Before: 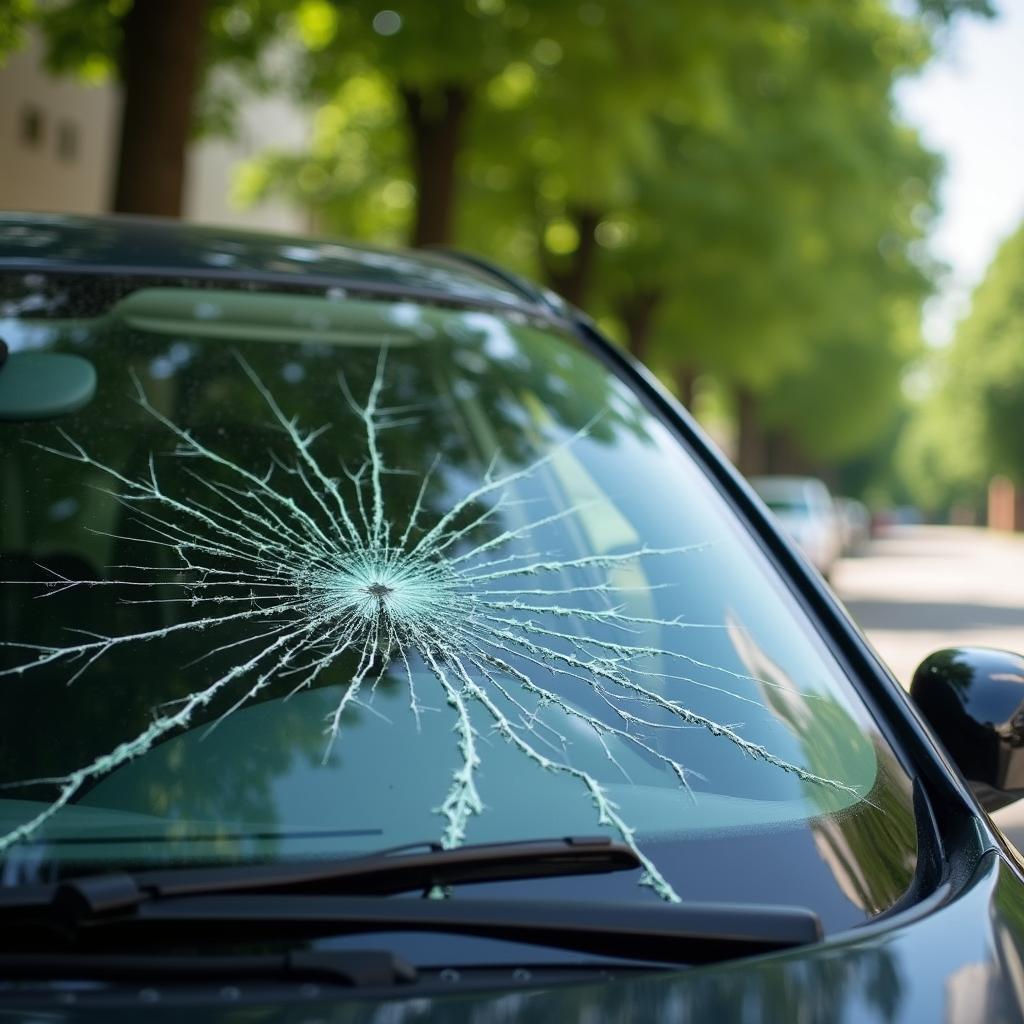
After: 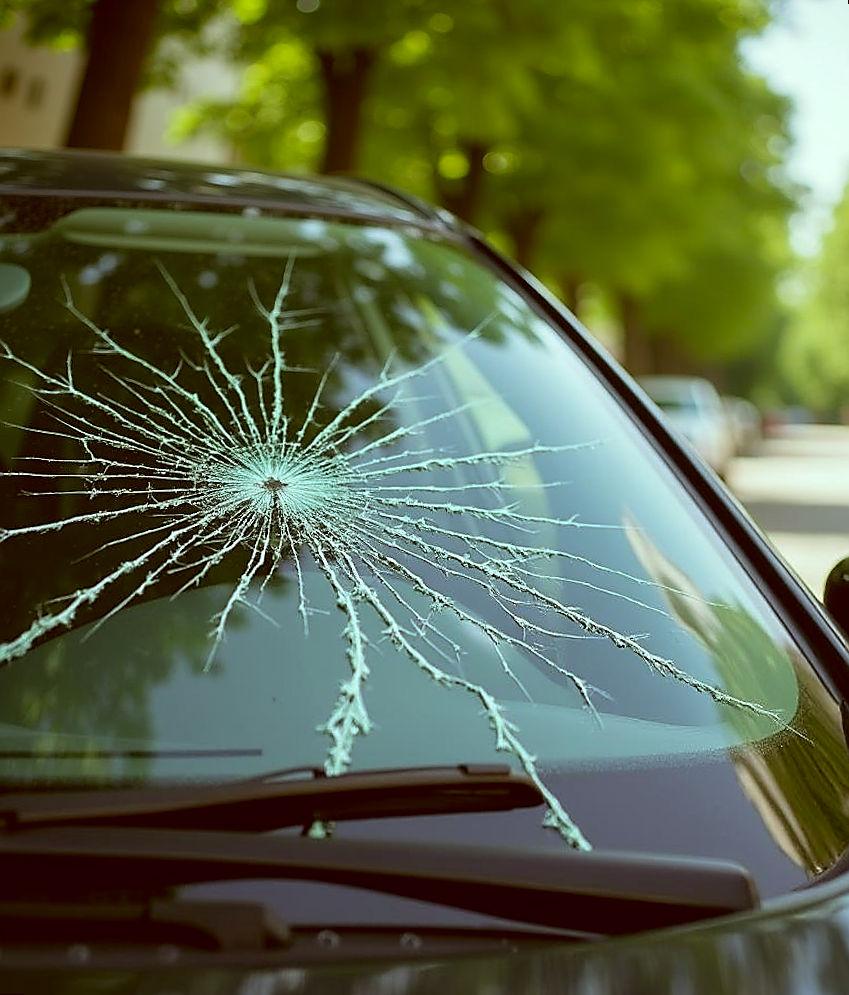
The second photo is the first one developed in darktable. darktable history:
color correction: highlights a* -5.3, highlights b* 9.8, shadows a* 9.8, shadows b* 24.26
white balance: red 0.925, blue 1.046
rotate and perspective: rotation 0.72°, lens shift (vertical) -0.352, lens shift (horizontal) -0.051, crop left 0.152, crop right 0.859, crop top 0.019, crop bottom 0.964
sharpen: radius 1.4, amount 1.25, threshold 0.7
